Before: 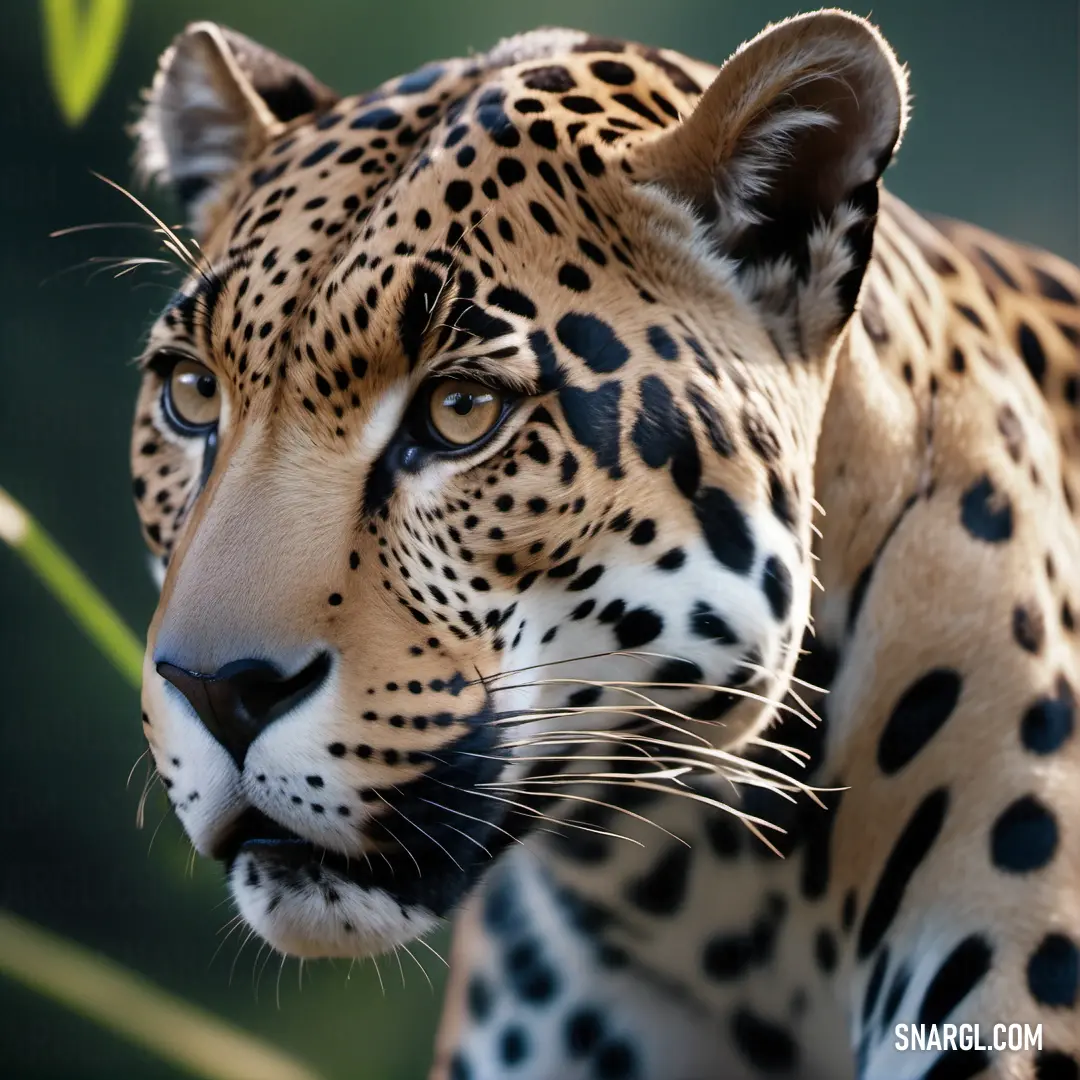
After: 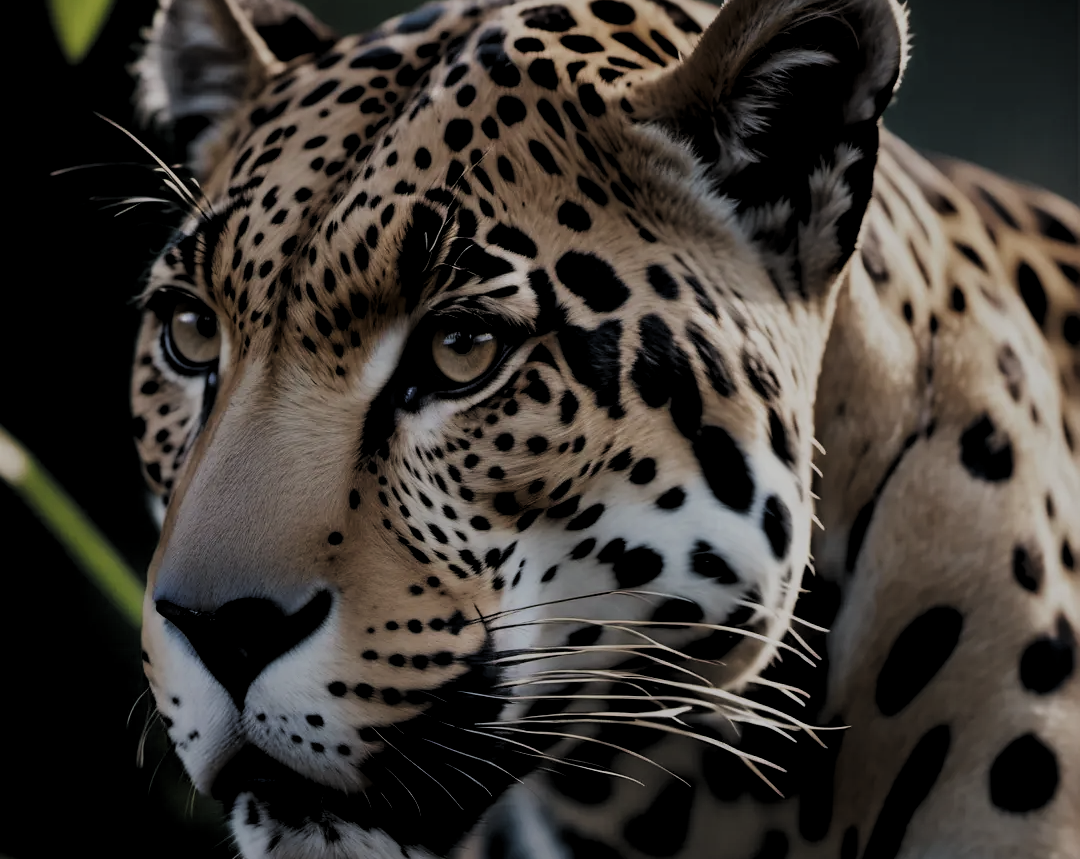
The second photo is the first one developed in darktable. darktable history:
crop and rotate: top 5.649%, bottom 14.803%
levels: black 0.015%, white 90.71%, levels [0.101, 0.578, 0.953]
exposure: exposure -0.26 EV, compensate highlight preservation false
filmic rgb: black relative exposure -7.65 EV, white relative exposure 4.56 EV, hardness 3.61, add noise in highlights 0.002, color science v3 (2019), use custom middle-gray values true, contrast in highlights soft
